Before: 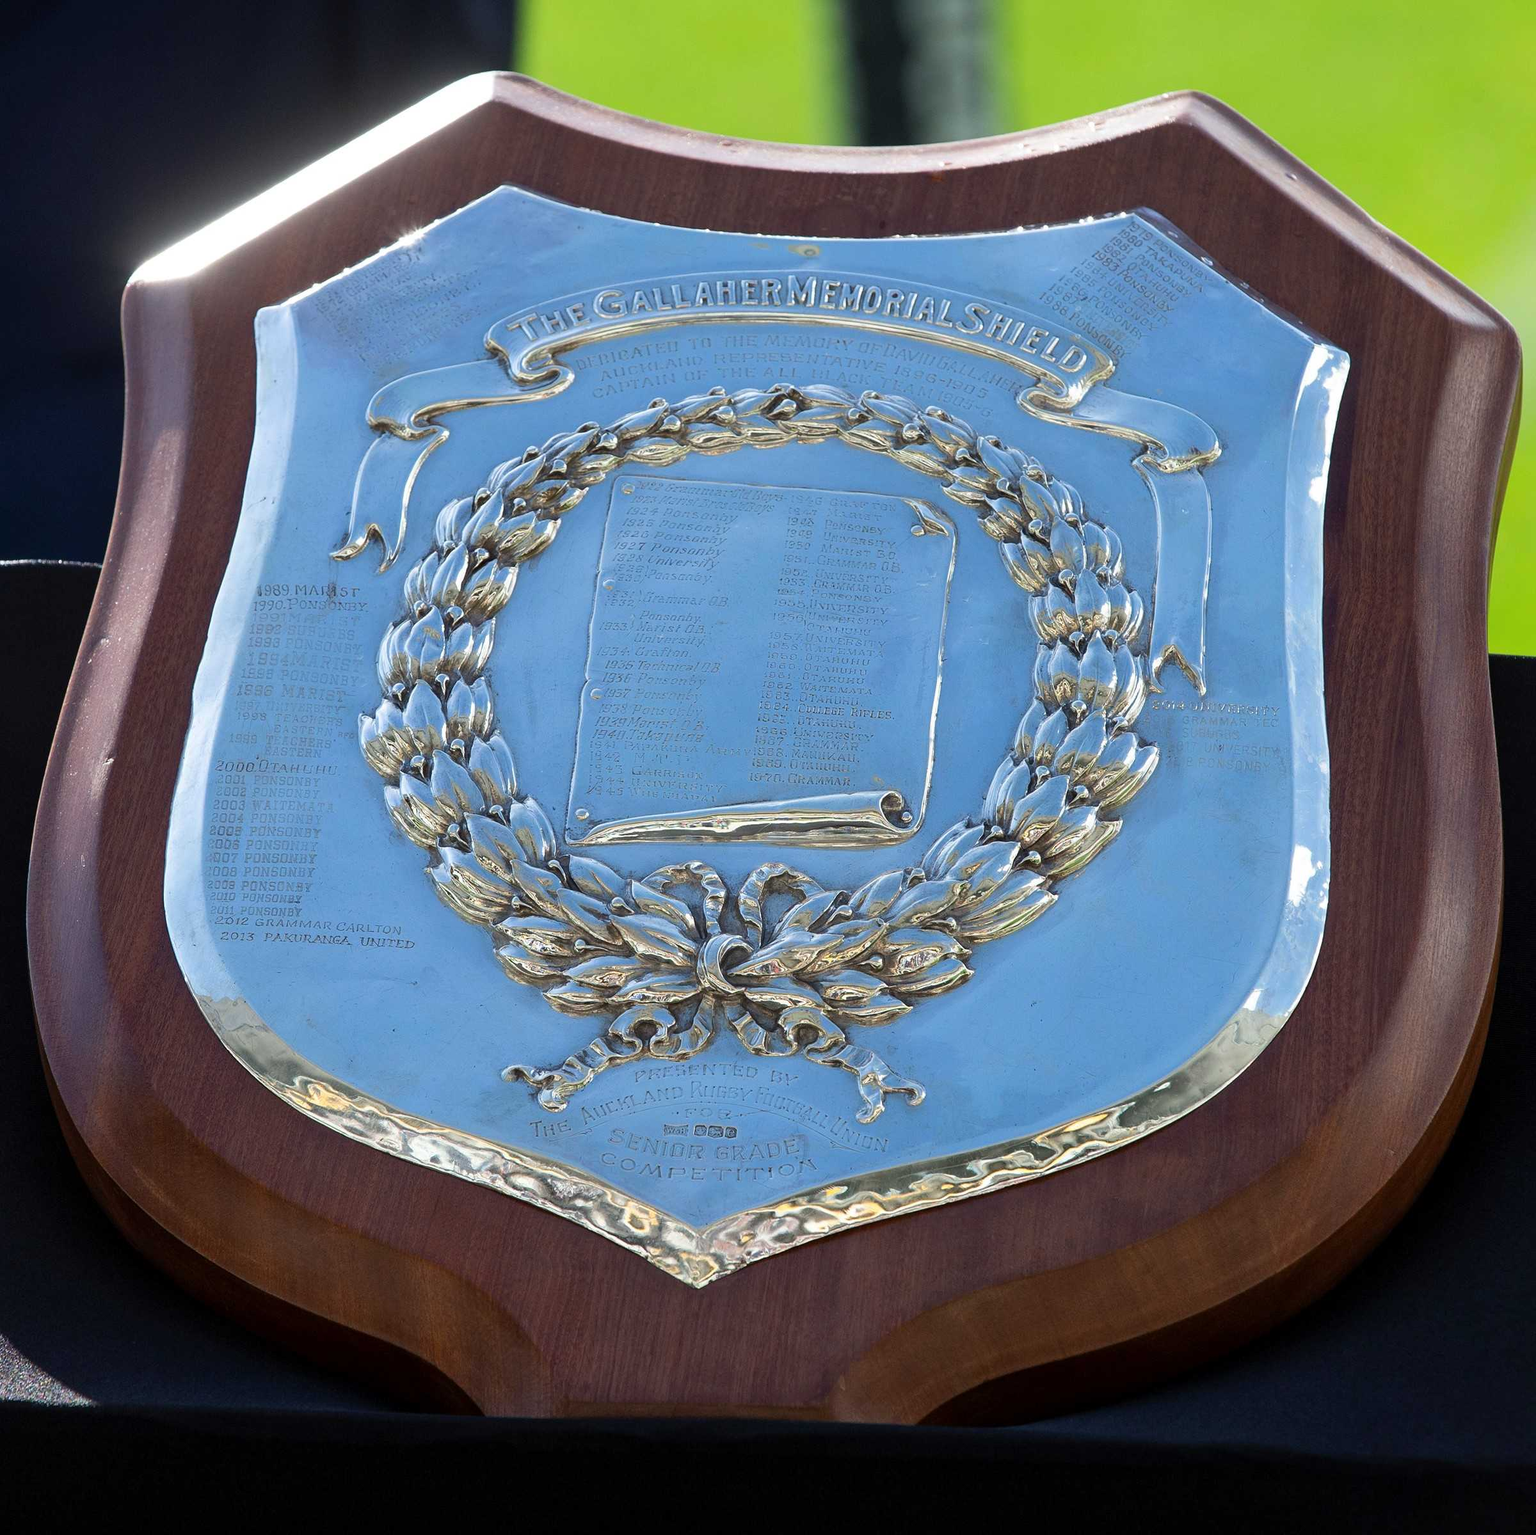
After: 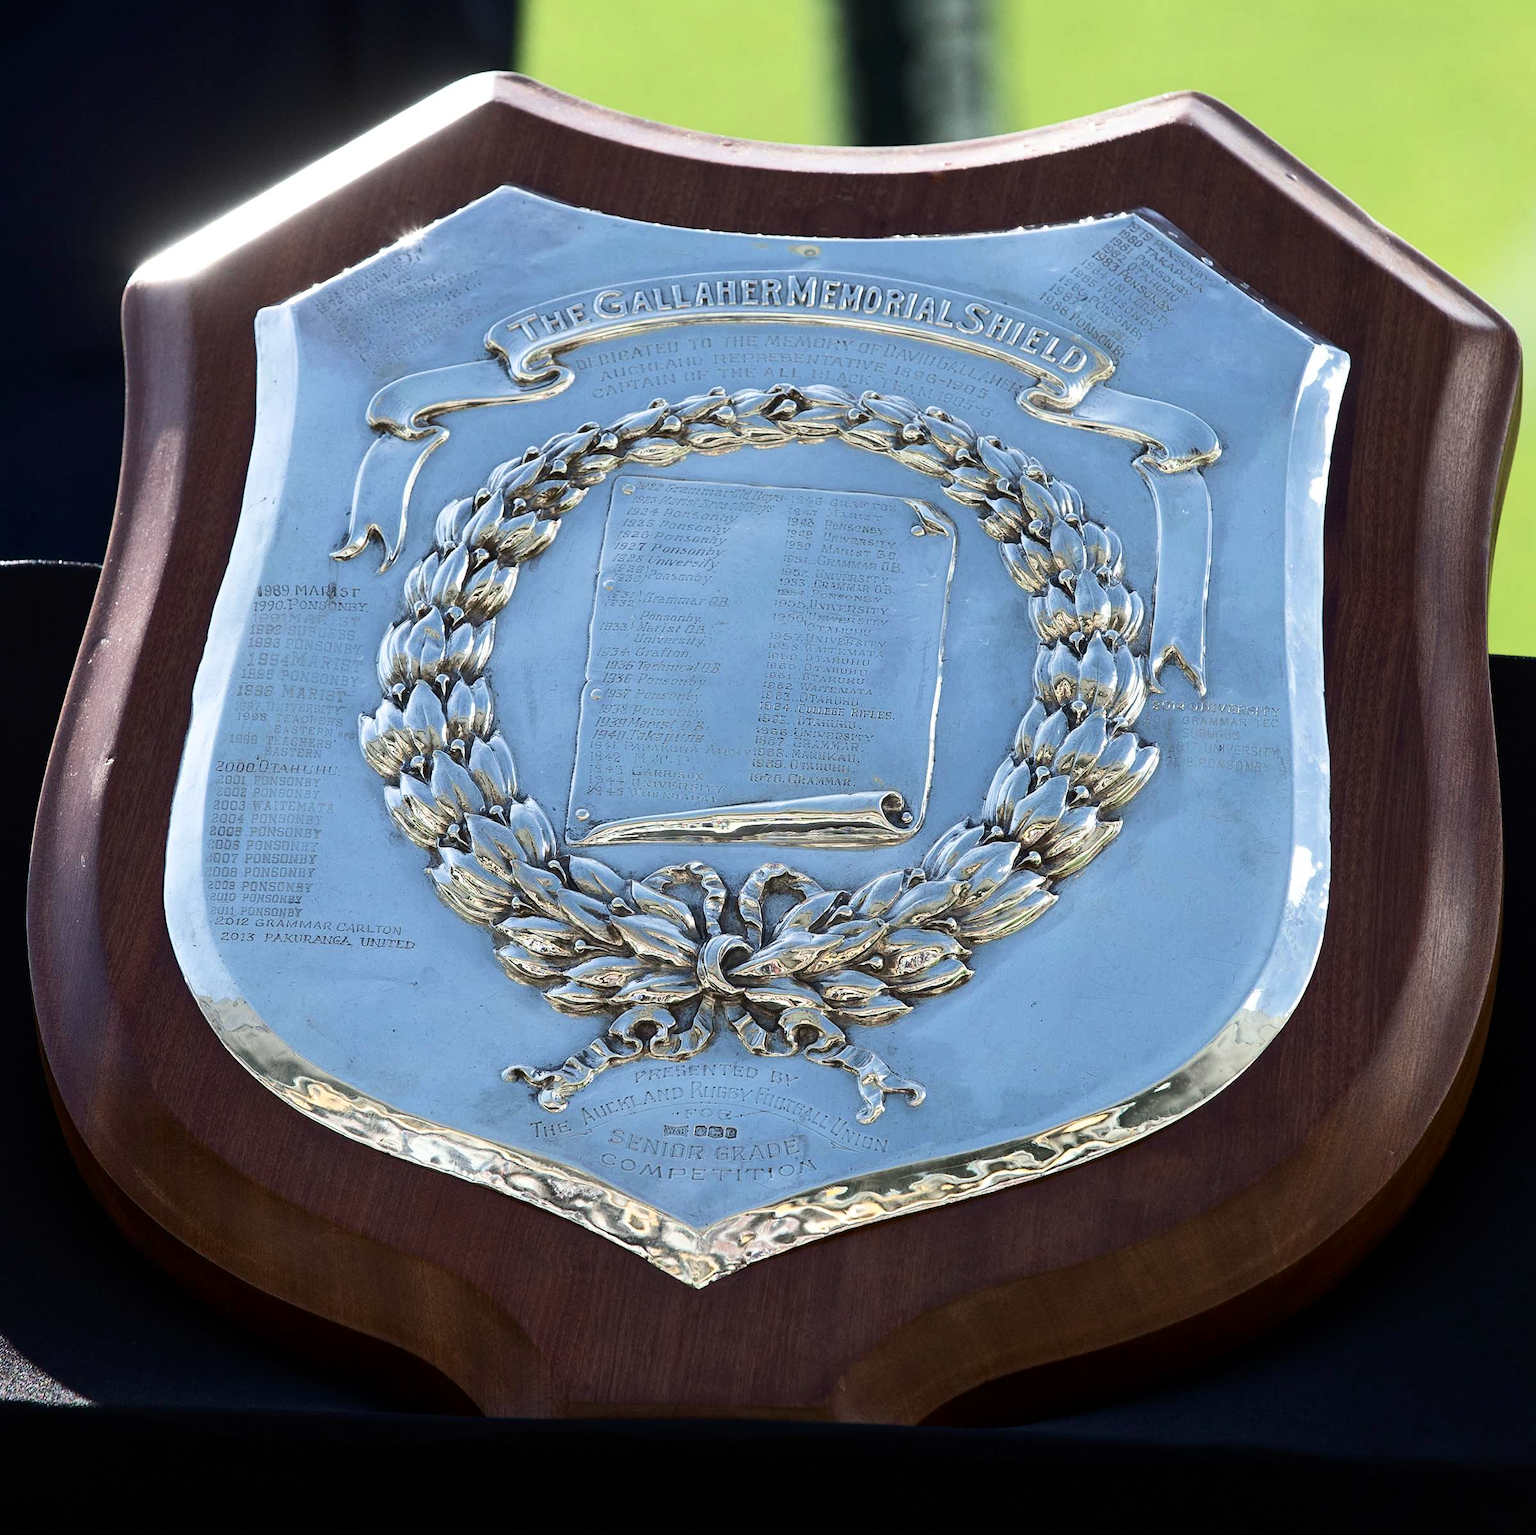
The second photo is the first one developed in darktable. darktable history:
velvia: on, module defaults
contrast brightness saturation: contrast 0.246, saturation -0.308
